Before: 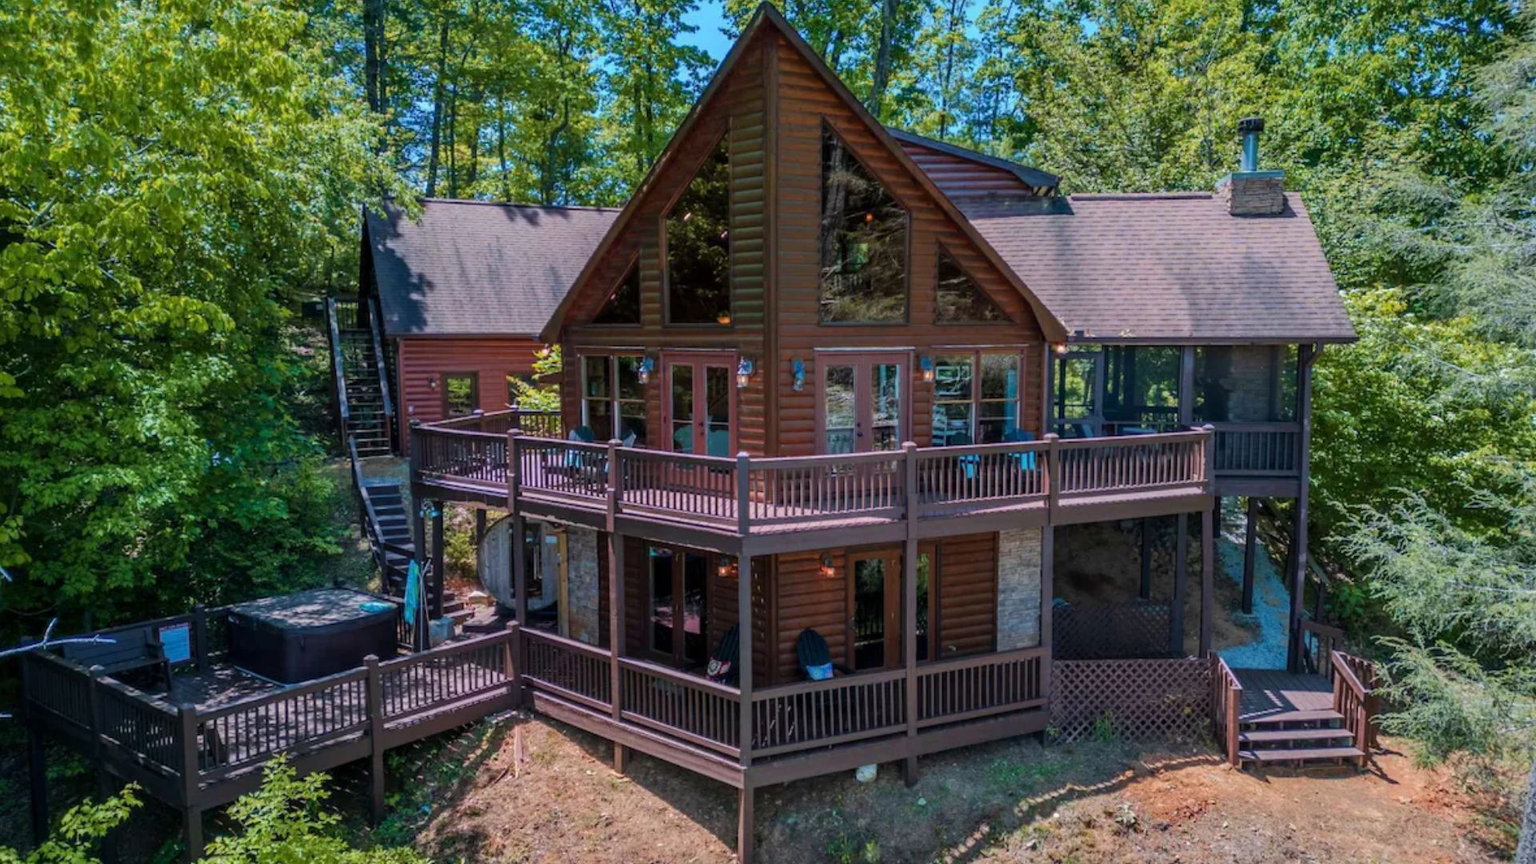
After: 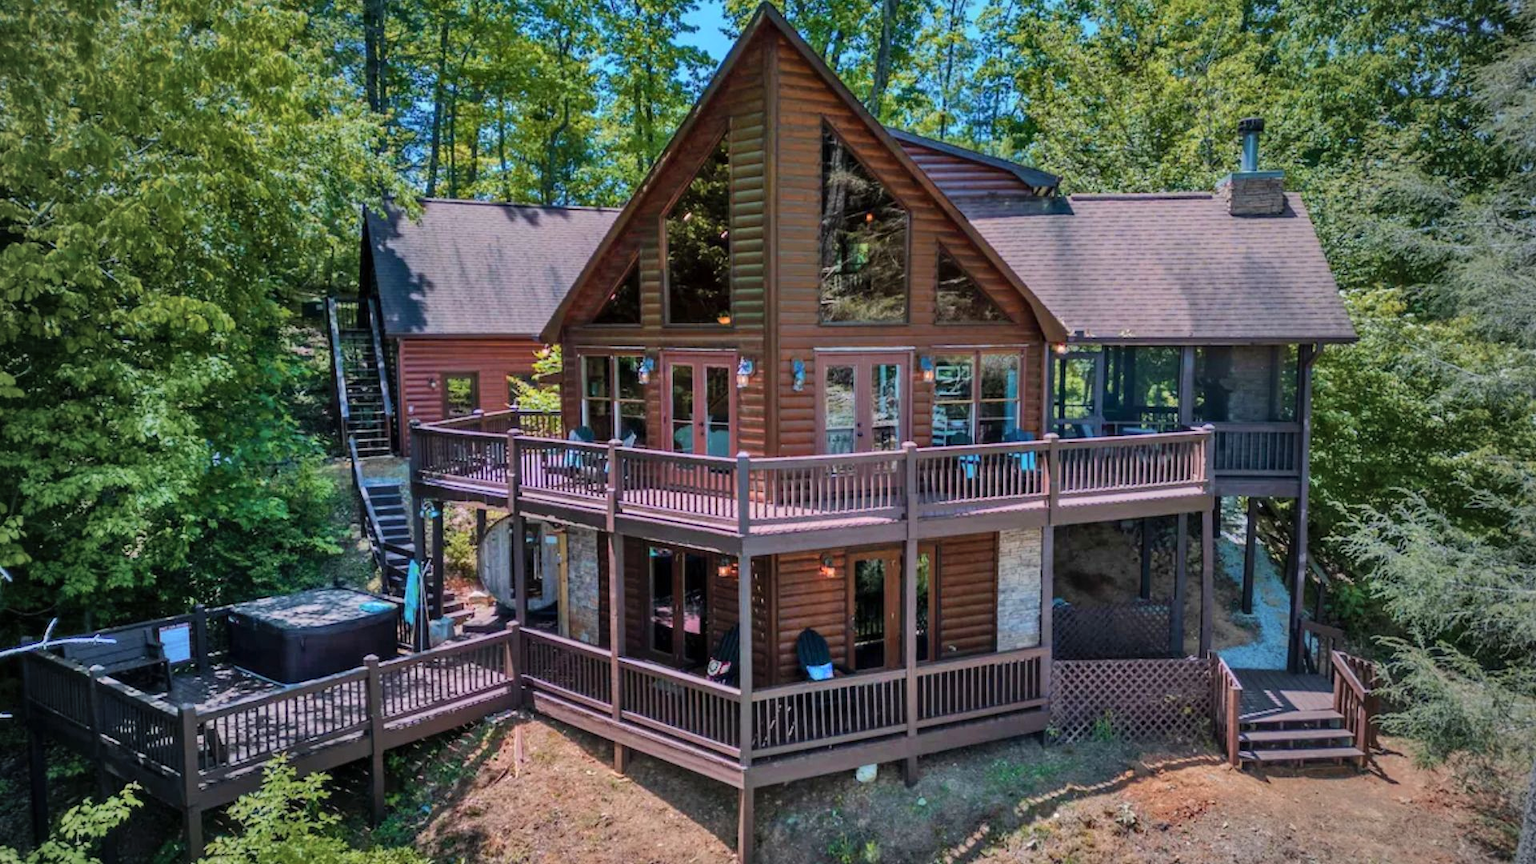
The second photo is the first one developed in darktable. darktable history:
shadows and highlights: shadows 60.55, highlights -60.23, soften with gaussian
vignetting: fall-off start 72.1%, fall-off radius 106.84%, width/height ratio 0.73, unbound false
